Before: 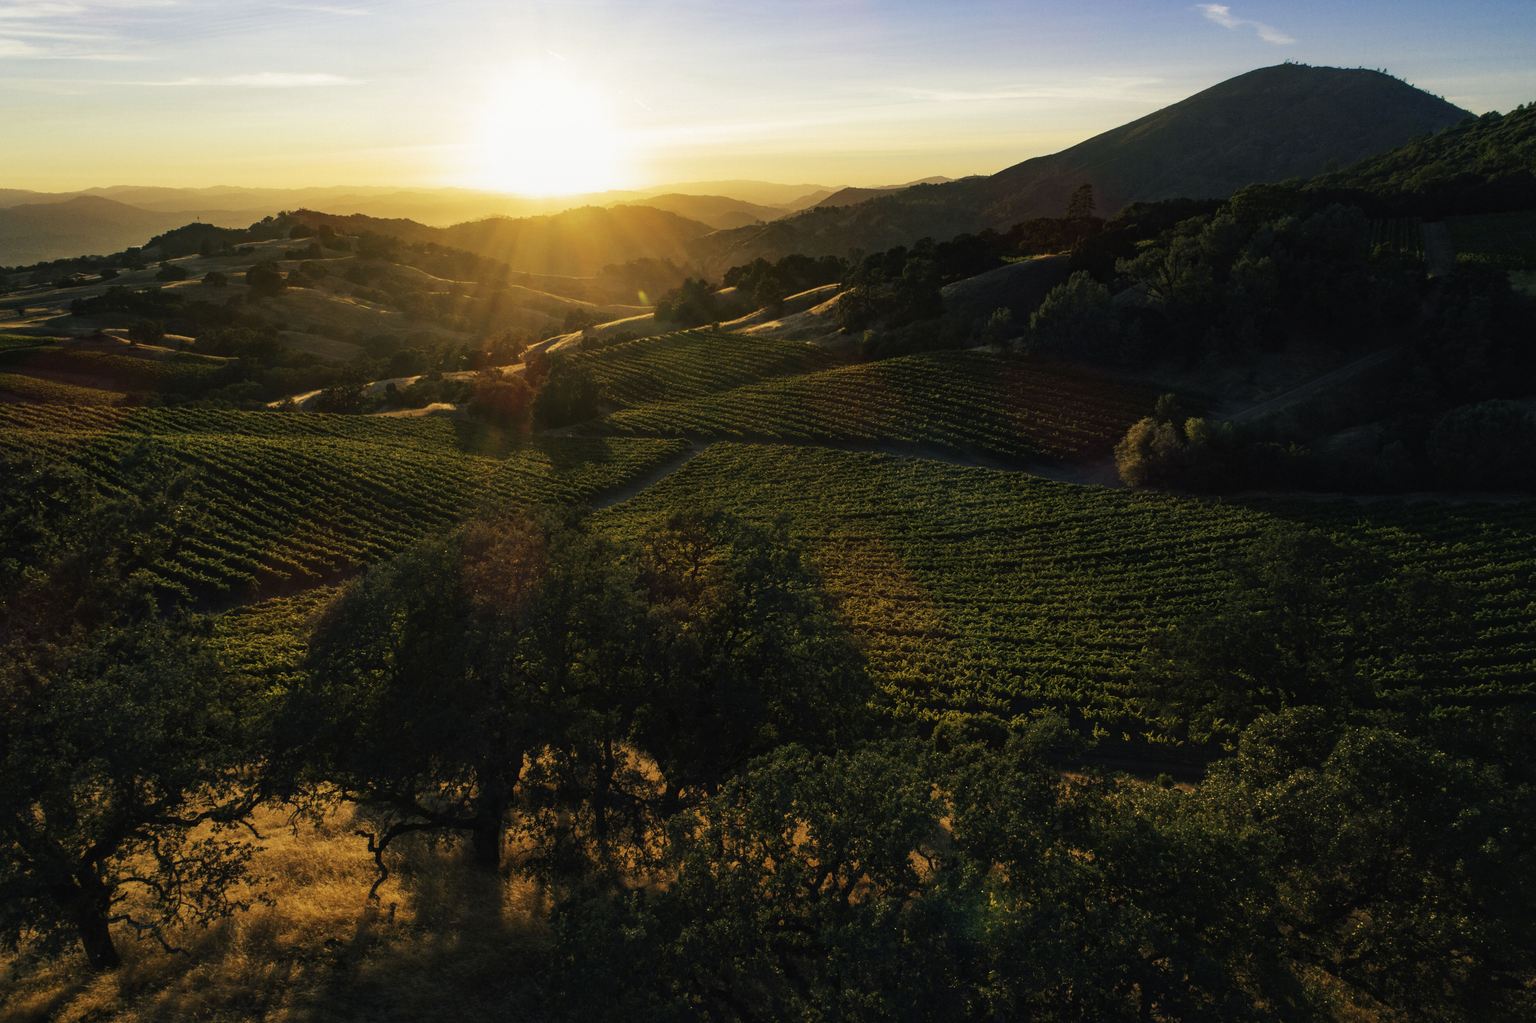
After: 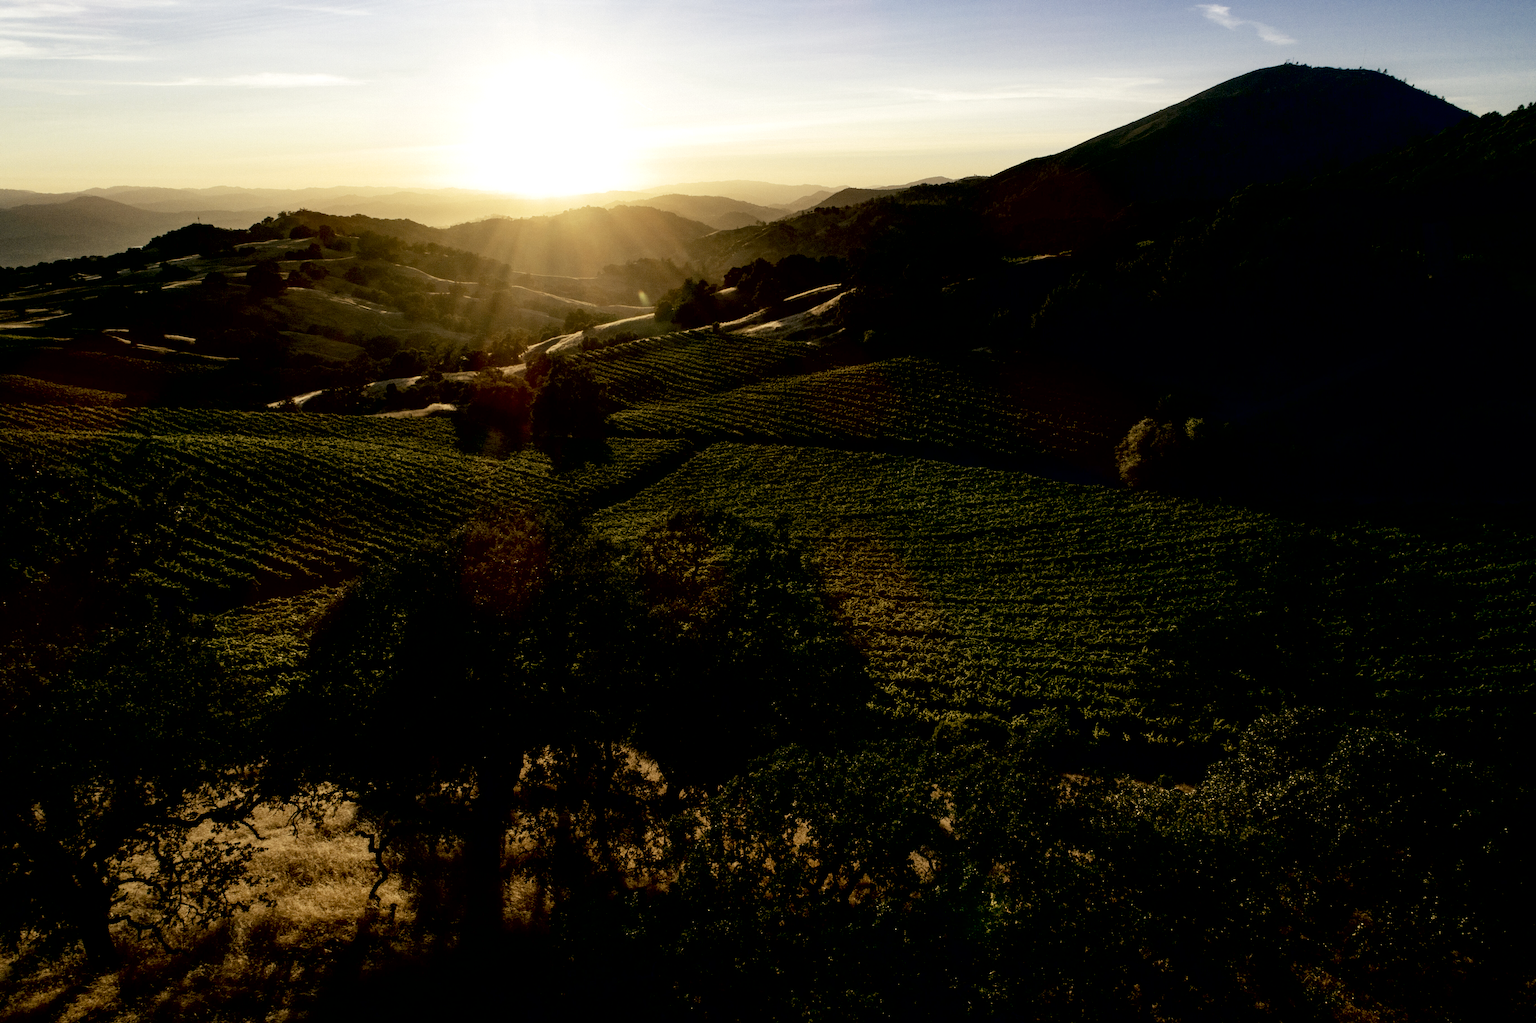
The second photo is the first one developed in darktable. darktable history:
exposure: black level correction 0.026, exposure 0.183 EV, compensate highlight preservation false
contrast brightness saturation: contrast 0.096, saturation -0.377
